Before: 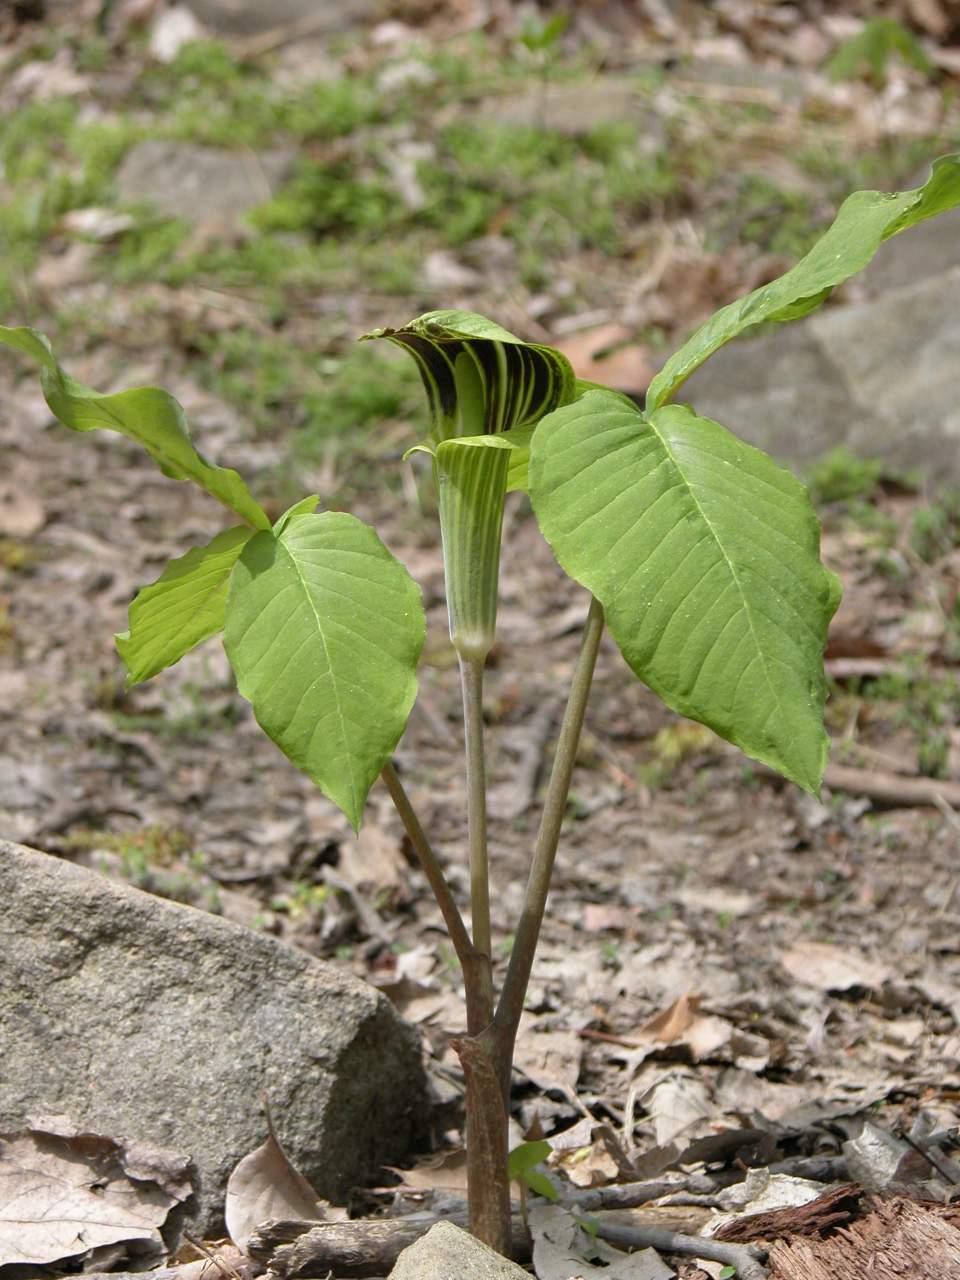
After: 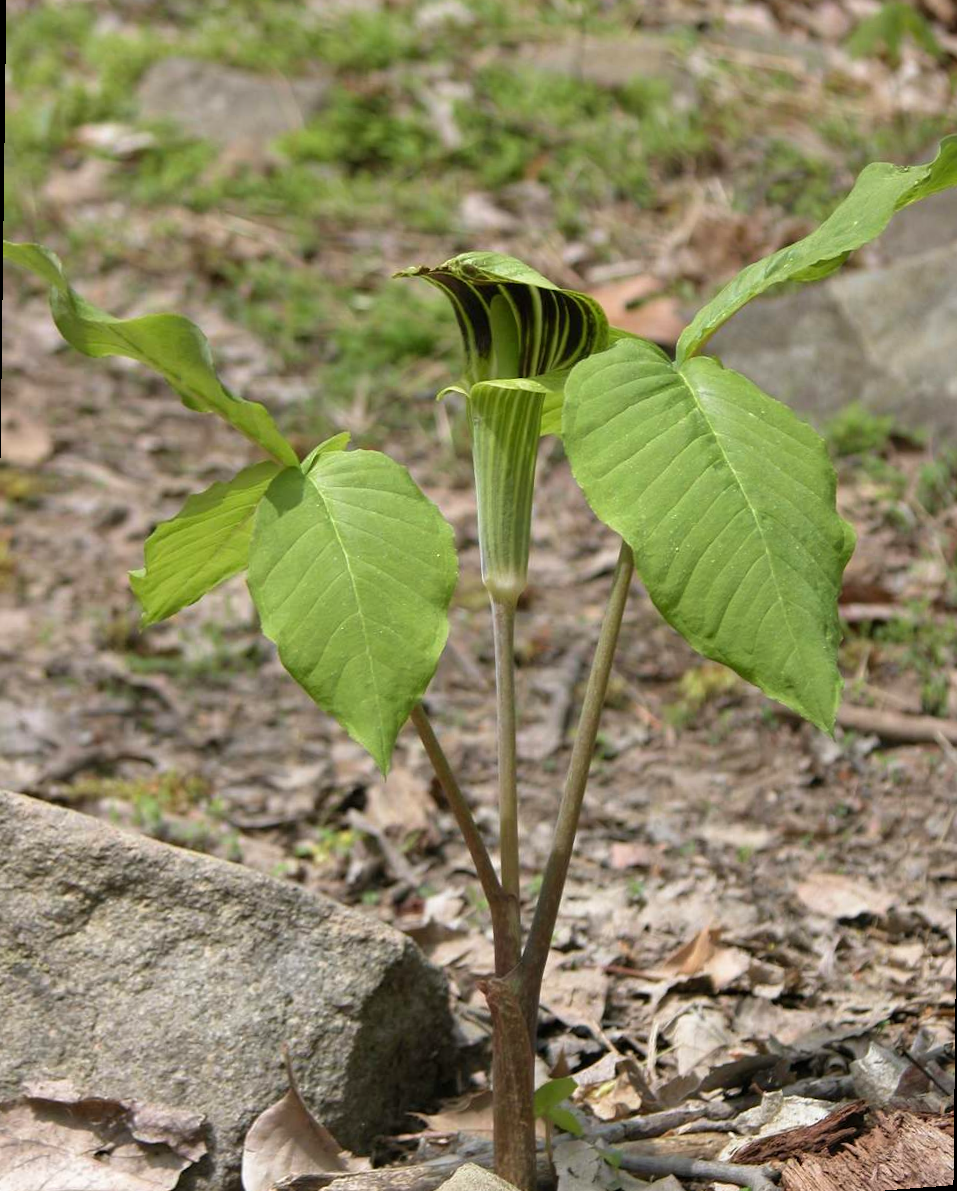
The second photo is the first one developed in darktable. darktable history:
rotate and perspective: rotation 0.679°, lens shift (horizontal) 0.136, crop left 0.009, crop right 0.991, crop top 0.078, crop bottom 0.95
velvia: strength 15%
